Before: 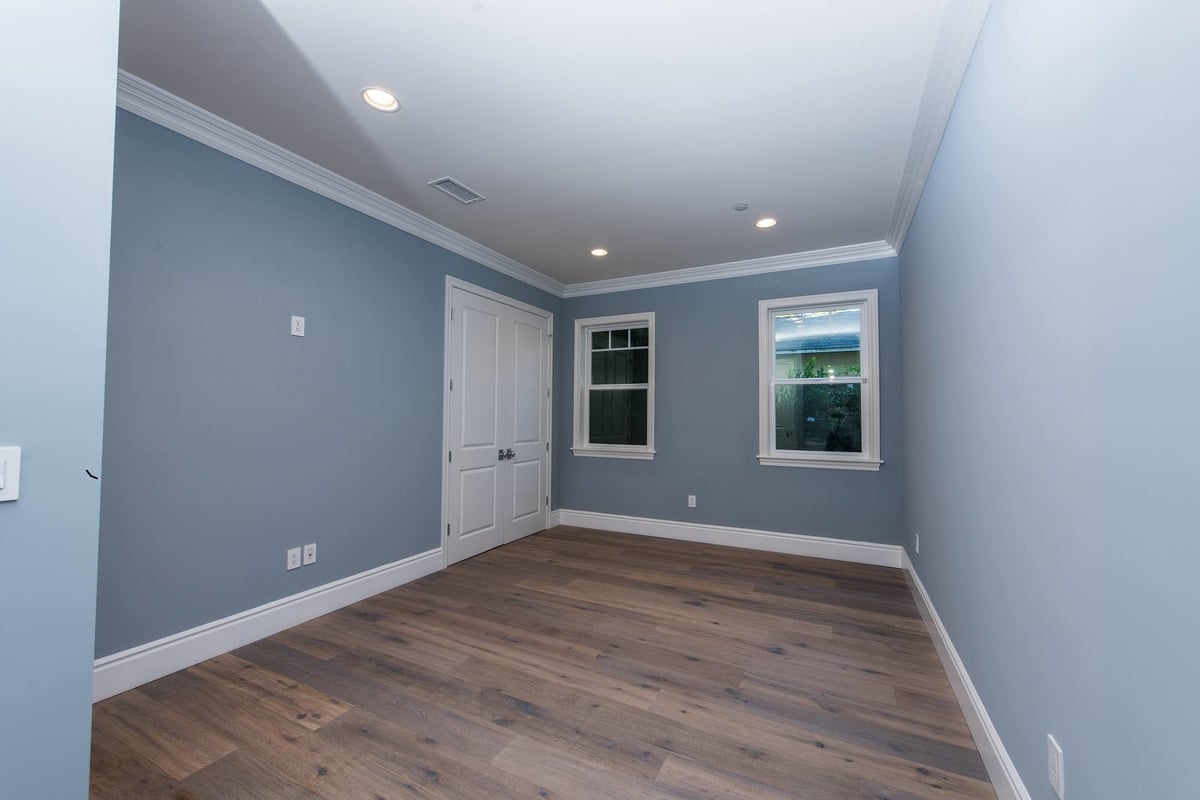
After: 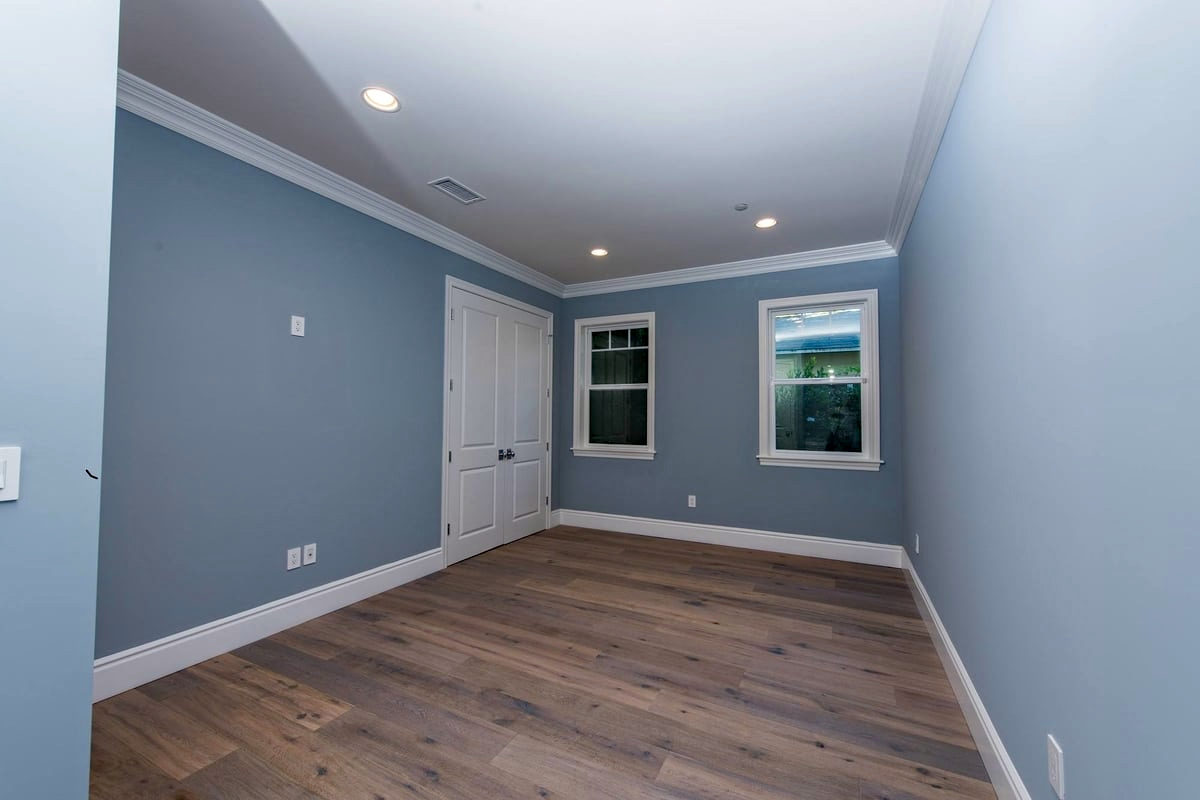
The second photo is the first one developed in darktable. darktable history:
haze removal: strength 0.261, distance 0.253, compatibility mode true, adaptive false
